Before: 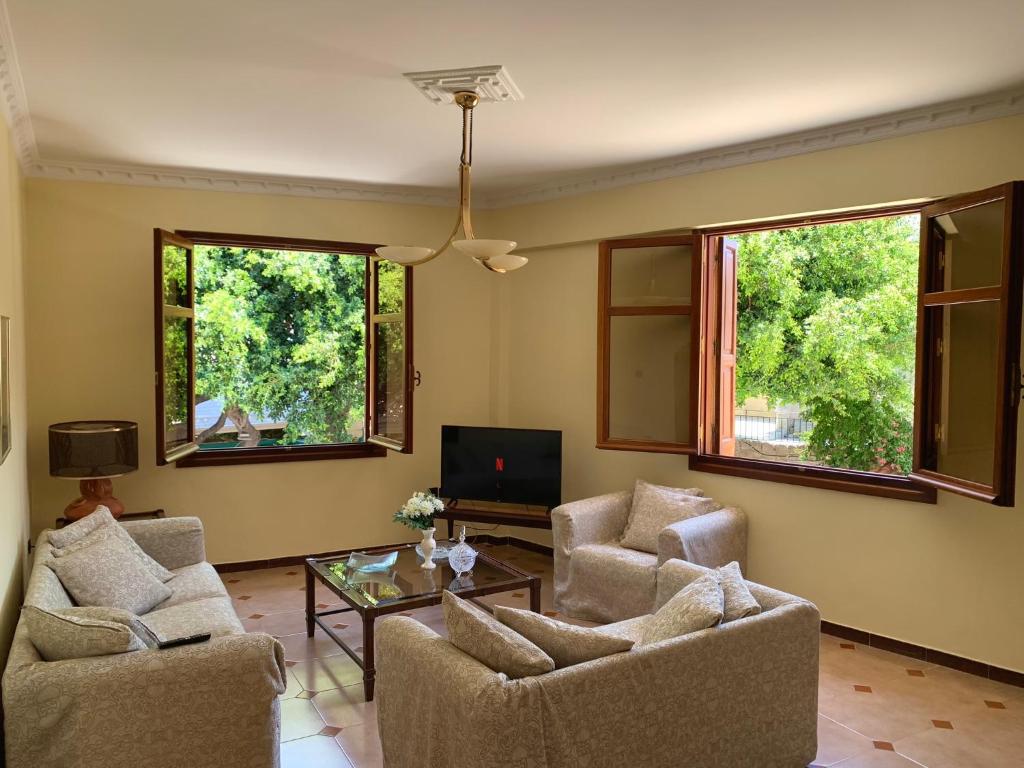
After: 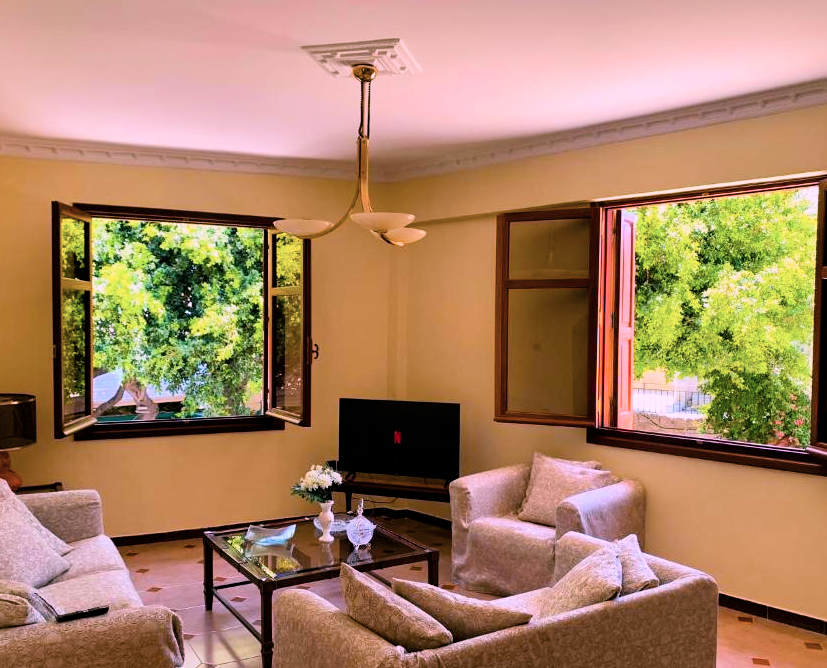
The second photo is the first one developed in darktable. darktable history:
color balance rgb: power › hue 62.44°, highlights gain › luminance 7.548%, highlights gain › chroma 0.957%, highlights gain › hue 48.85°, linear chroma grading › global chroma 14.746%, perceptual saturation grading › global saturation 30.079%, perceptual brilliance grading › global brilliance 3.433%
color correction: highlights a* 15.79, highlights b* -20.18
filmic rgb: black relative exposure -16 EV, white relative exposure 6.22 EV, hardness 5.07, contrast 1.35
crop: left 9.963%, top 3.635%, right 9.239%, bottom 9.336%
